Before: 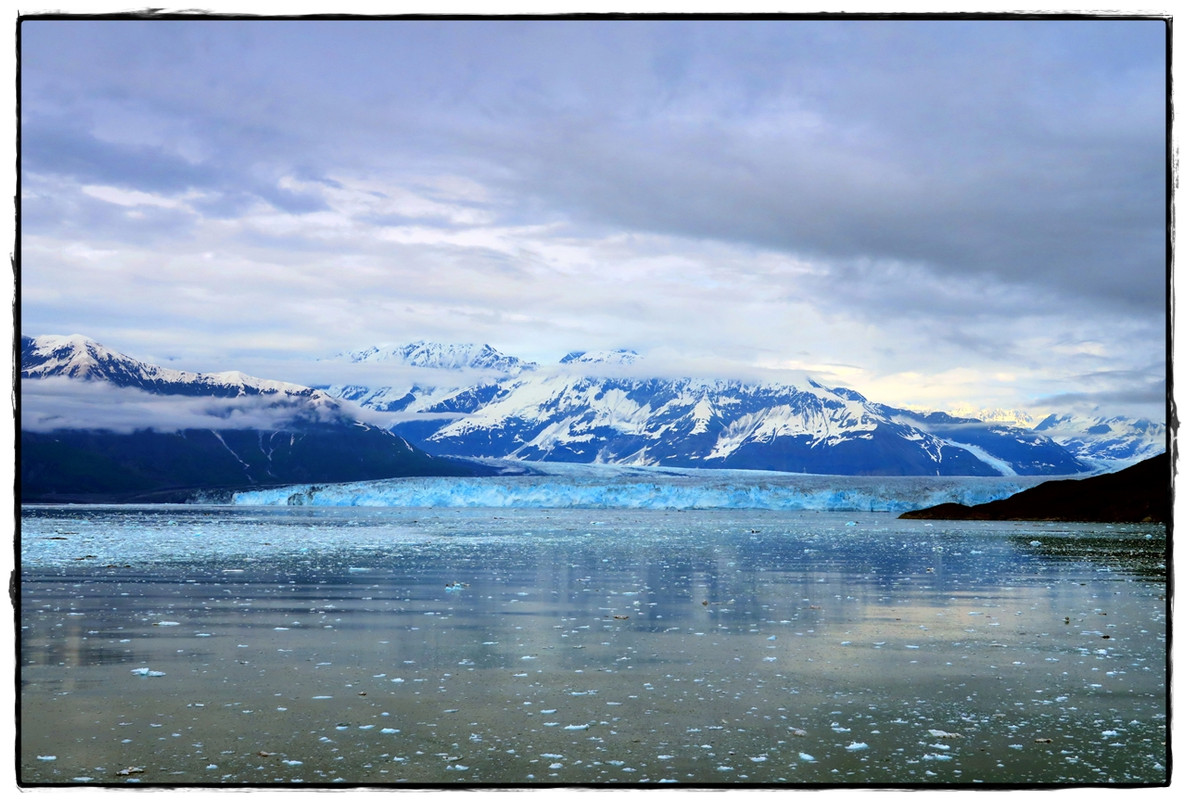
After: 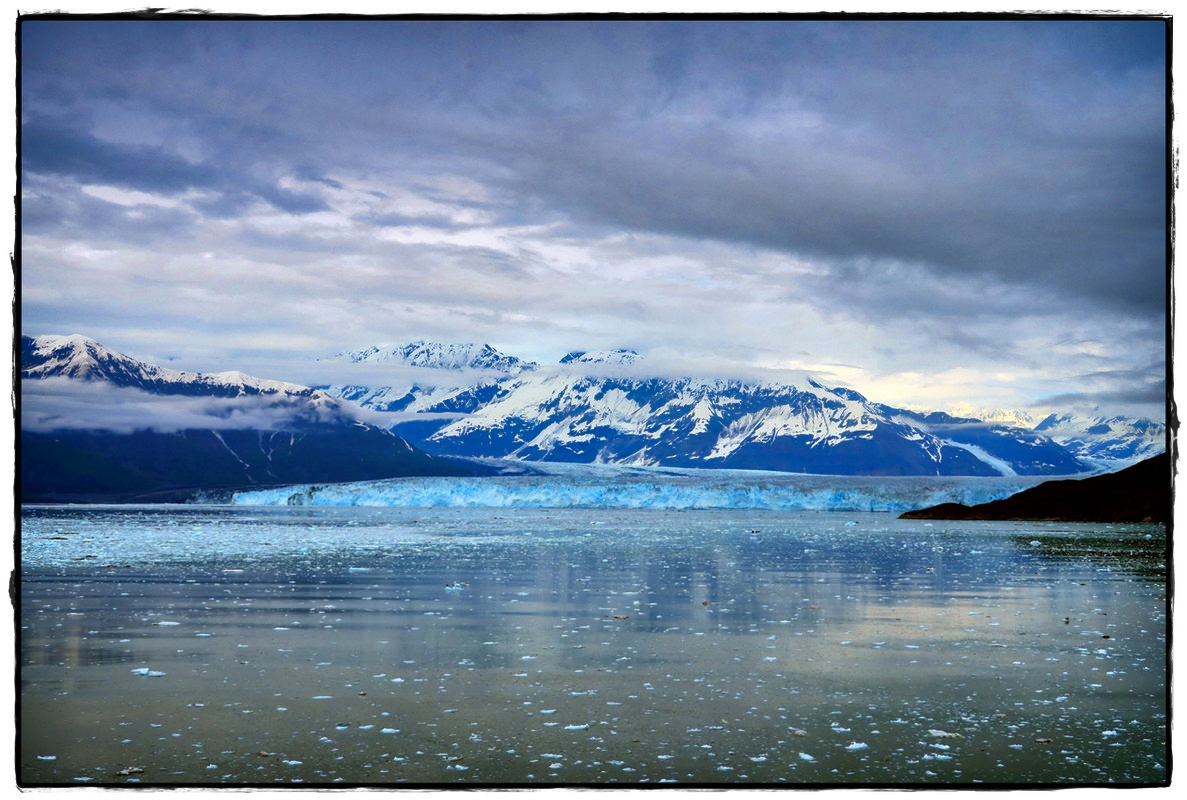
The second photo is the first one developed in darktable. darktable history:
shadows and highlights: shadows 30.66, highlights -62.98, soften with gaussian
